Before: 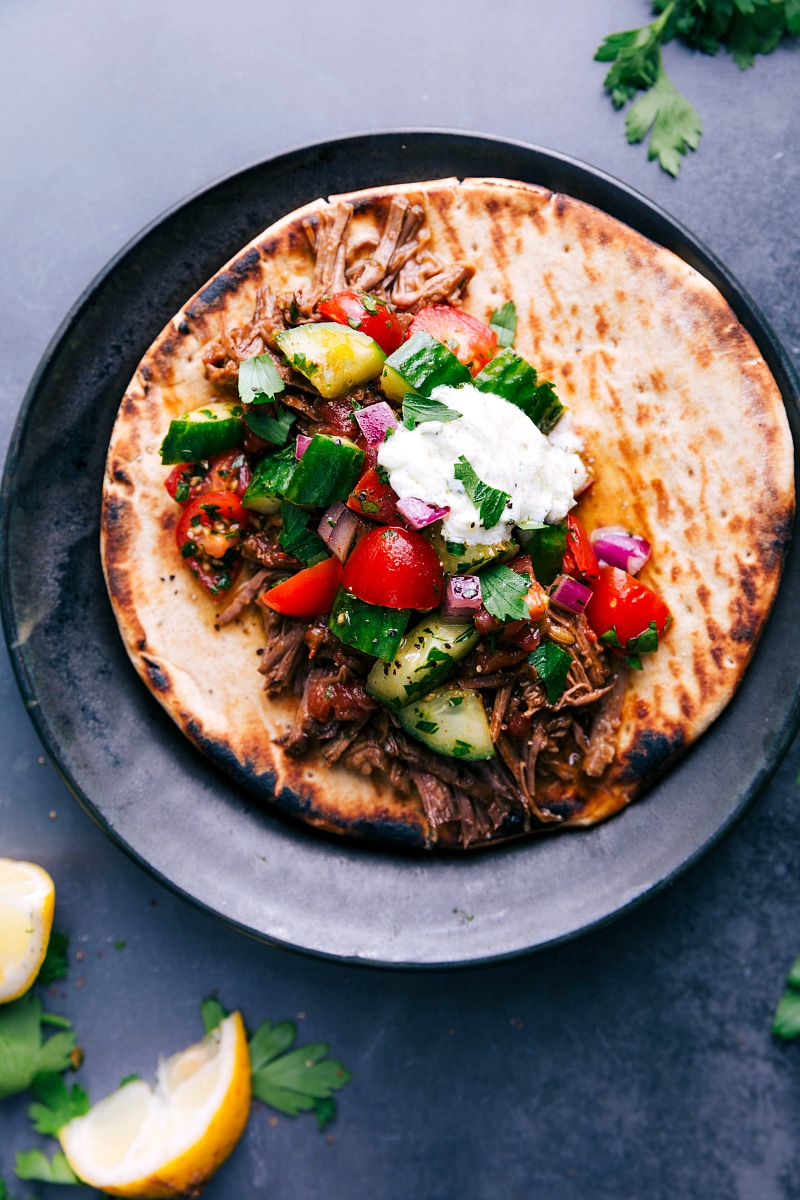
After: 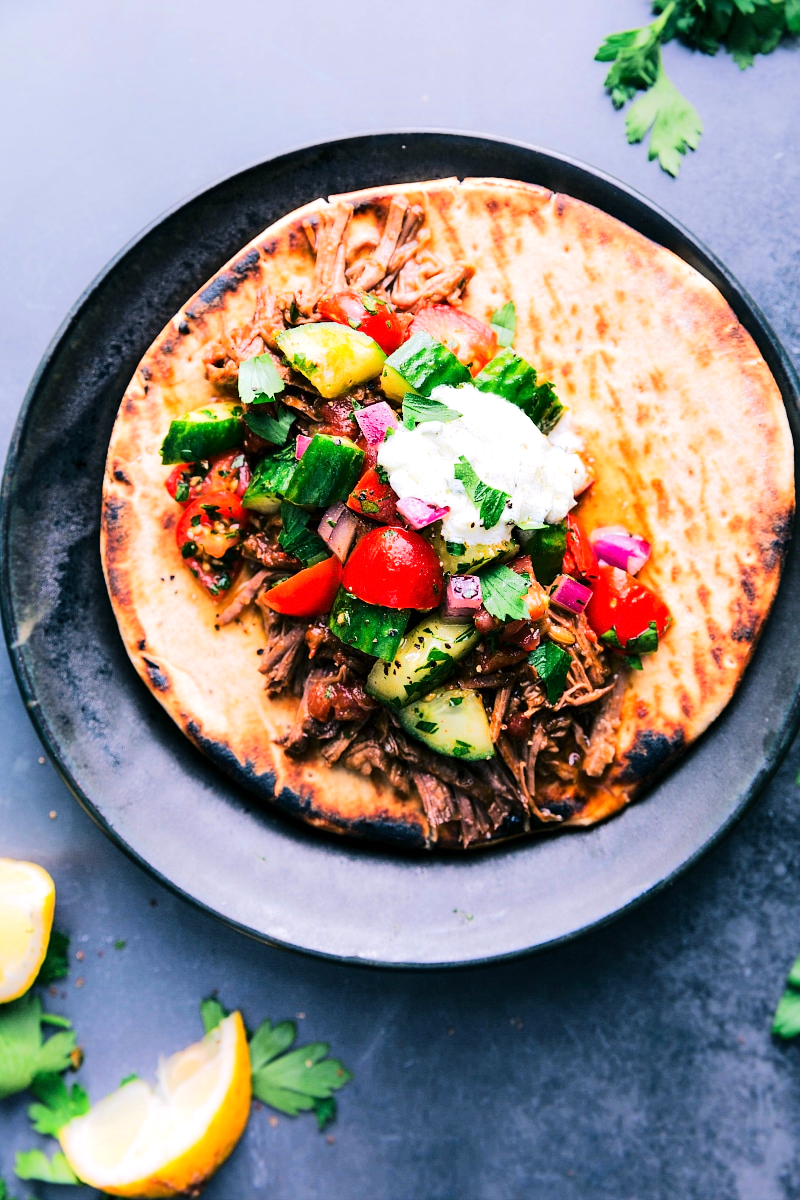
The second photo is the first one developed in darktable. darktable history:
tone equalizer: -7 EV 0.145 EV, -6 EV 0.637 EV, -5 EV 1.13 EV, -4 EV 1.33 EV, -3 EV 1.17 EV, -2 EV 0.6 EV, -1 EV 0.154 EV, edges refinement/feathering 500, mask exposure compensation -1.57 EV, preserve details no
